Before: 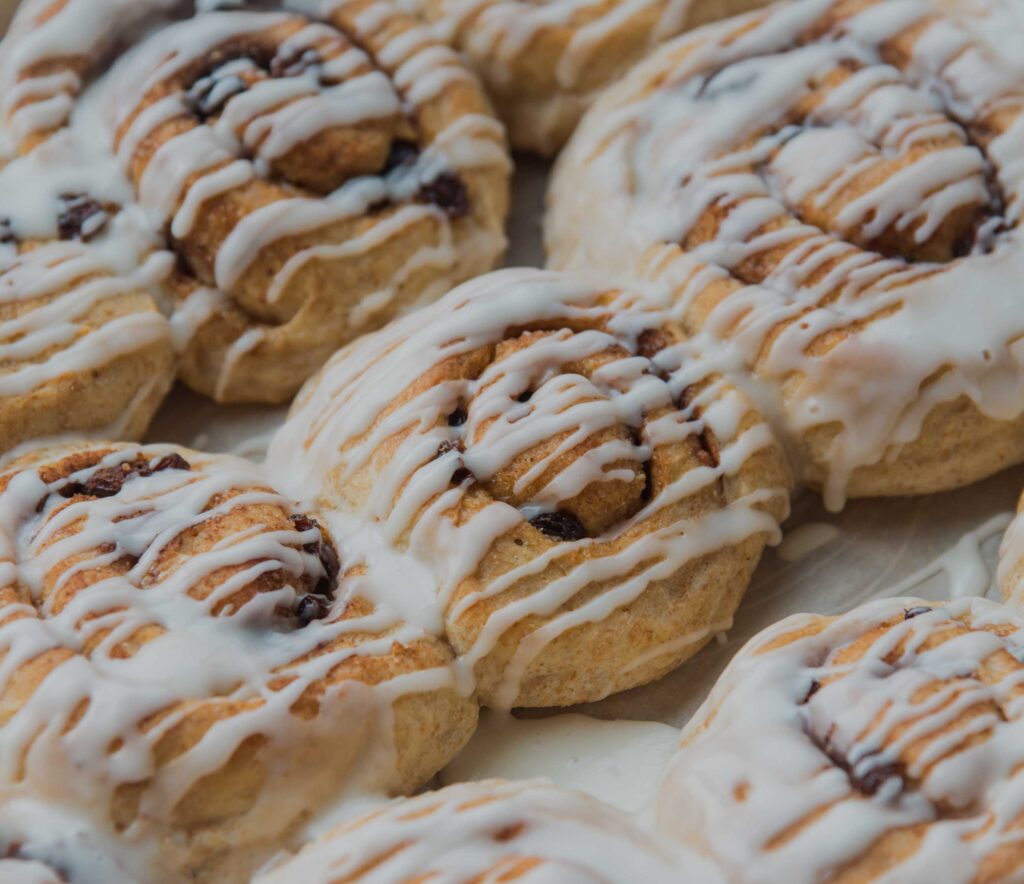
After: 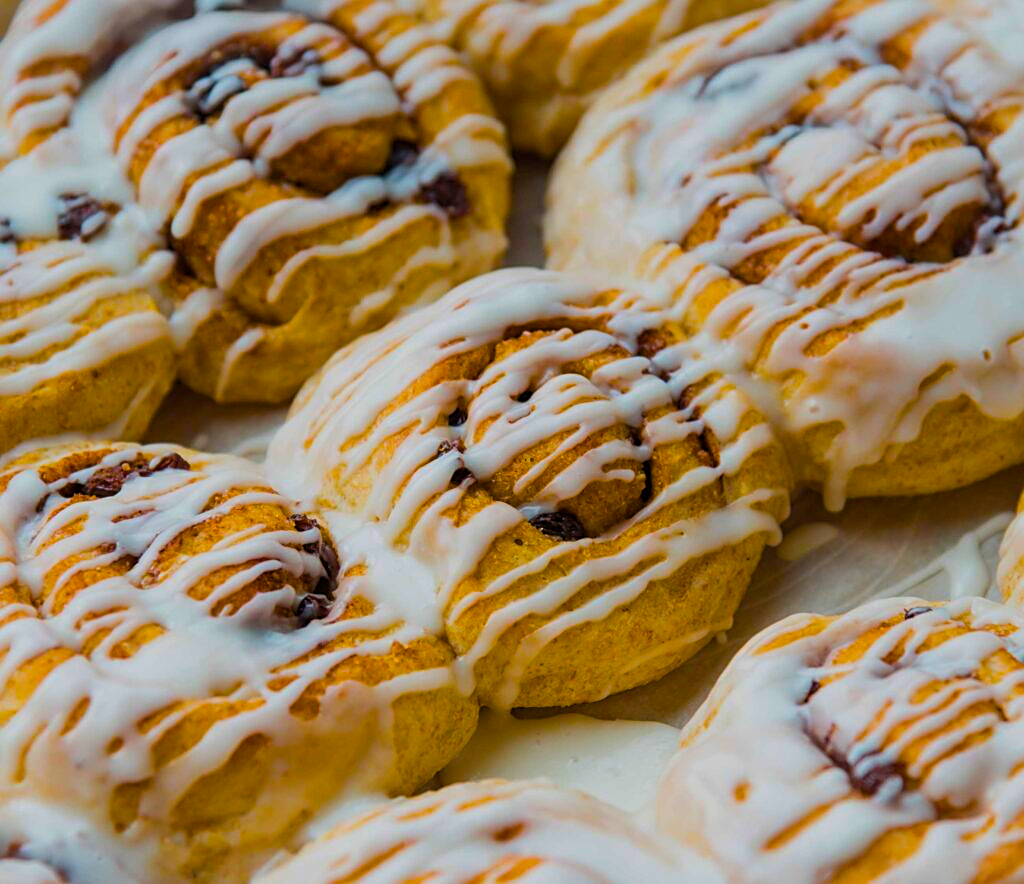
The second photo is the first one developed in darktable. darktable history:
sharpen: on, module defaults
color balance rgb: linear chroma grading › shadows -39.3%, linear chroma grading › highlights 40.203%, linear chroma grading › global chroma 45.162%, linear chroma grading › mid-tones -29.899%, perceptual saturation grading › global saturation 34.931%, perceptual saturation grading › highlights -25.488%, perceptual saturation grading › shadows 50.042%, global vibrance 20%
levels: levels [0.016, 0.484, 0.953]
contrast brightness saturation: contrast 0.009, saturation -0.057
